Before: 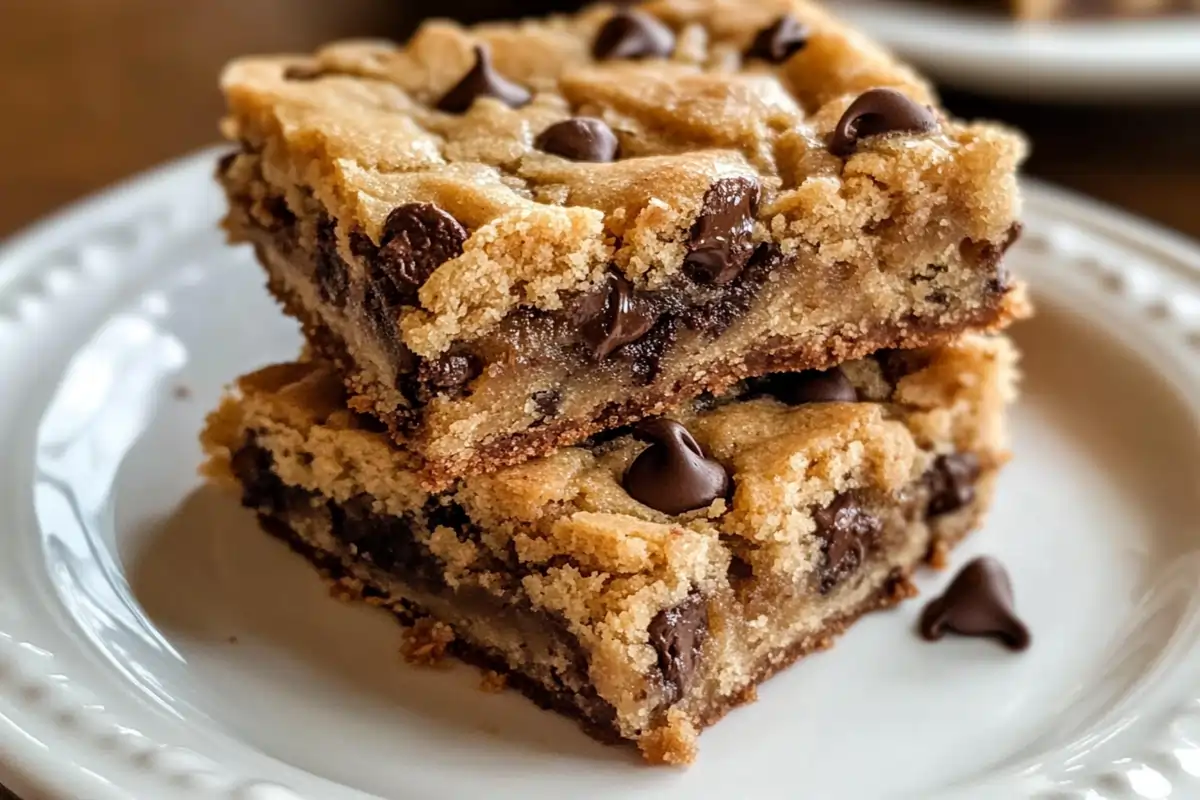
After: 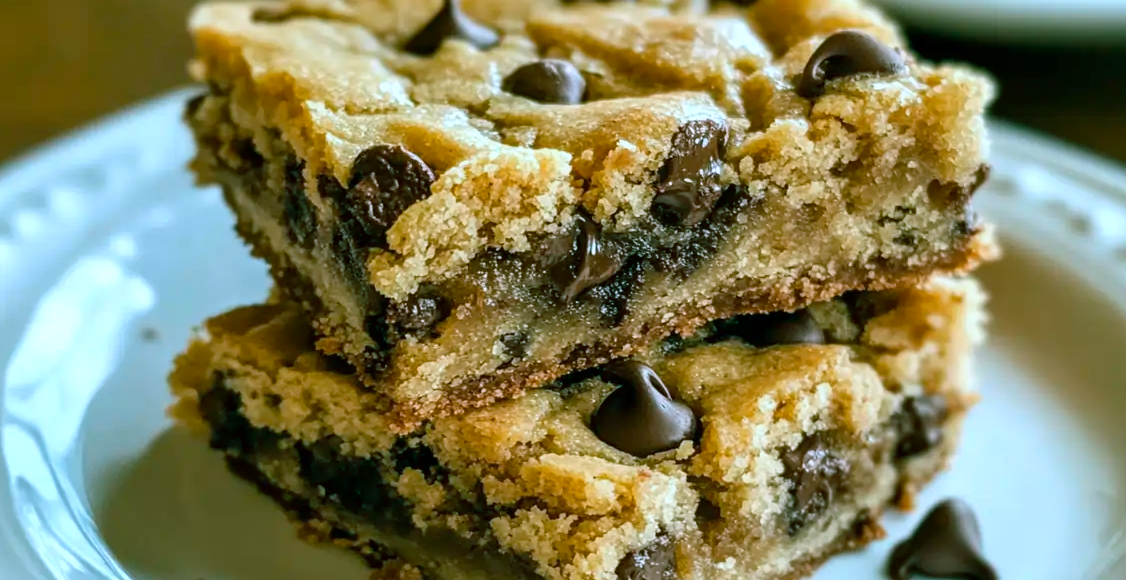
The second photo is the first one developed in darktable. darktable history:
crop: left 2.737%, top 7.287%, right 3.421%, bottom 20.179%
color balance rgb: shadows lift › chroma 11.71%, shadows lift › hue 133.46°, power › chroma 2.15%, power › hue 166.83°, highlights gain › chroma 4%, highlights gain › hue 200.2°, perceptual saturation grading › global saturation 18.05%
white balance: red 1.066, blue 1.119
